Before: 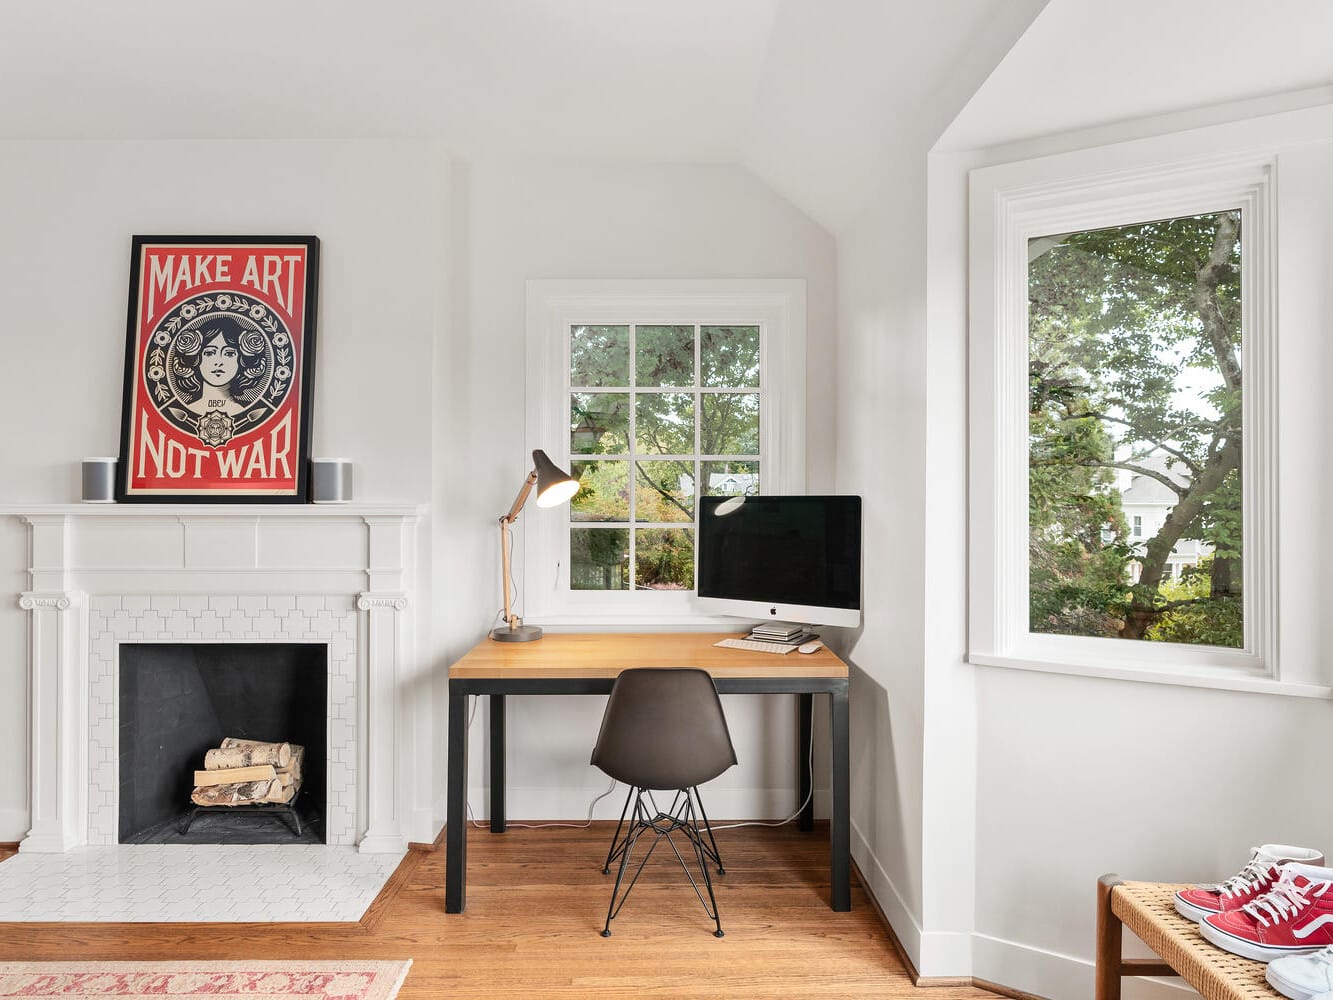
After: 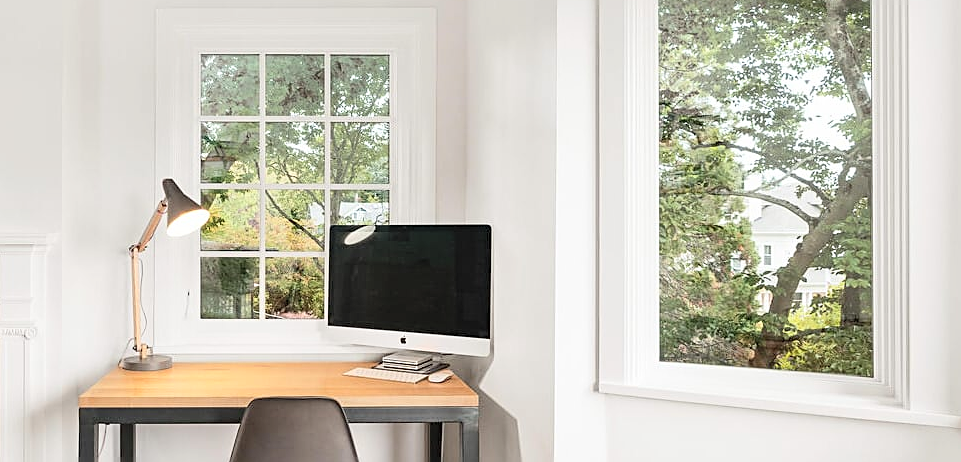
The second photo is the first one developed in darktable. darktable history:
sharpen: on, module defaults
crop and rotate: left 27.883%, top 27.166%, bottom 26.588%
contrast brightness saturation: contrast 0.14, brightness 0.217
